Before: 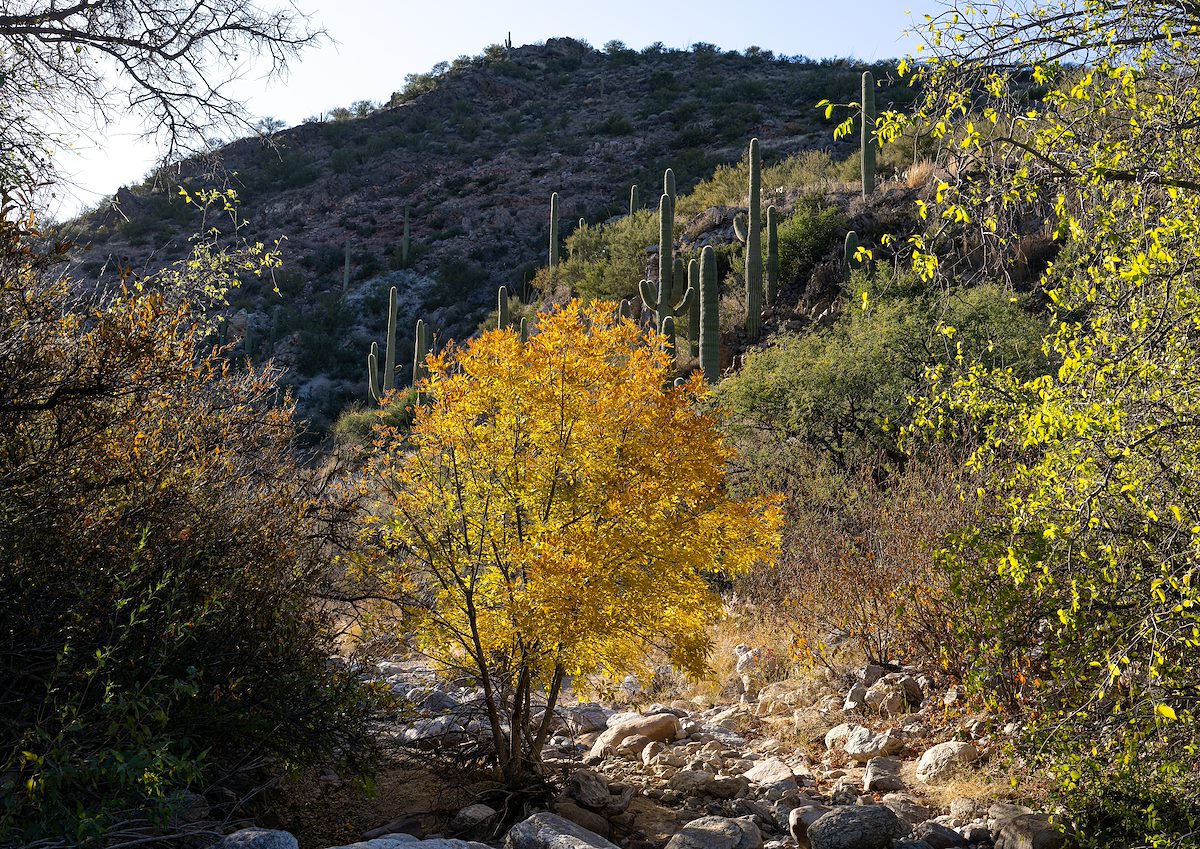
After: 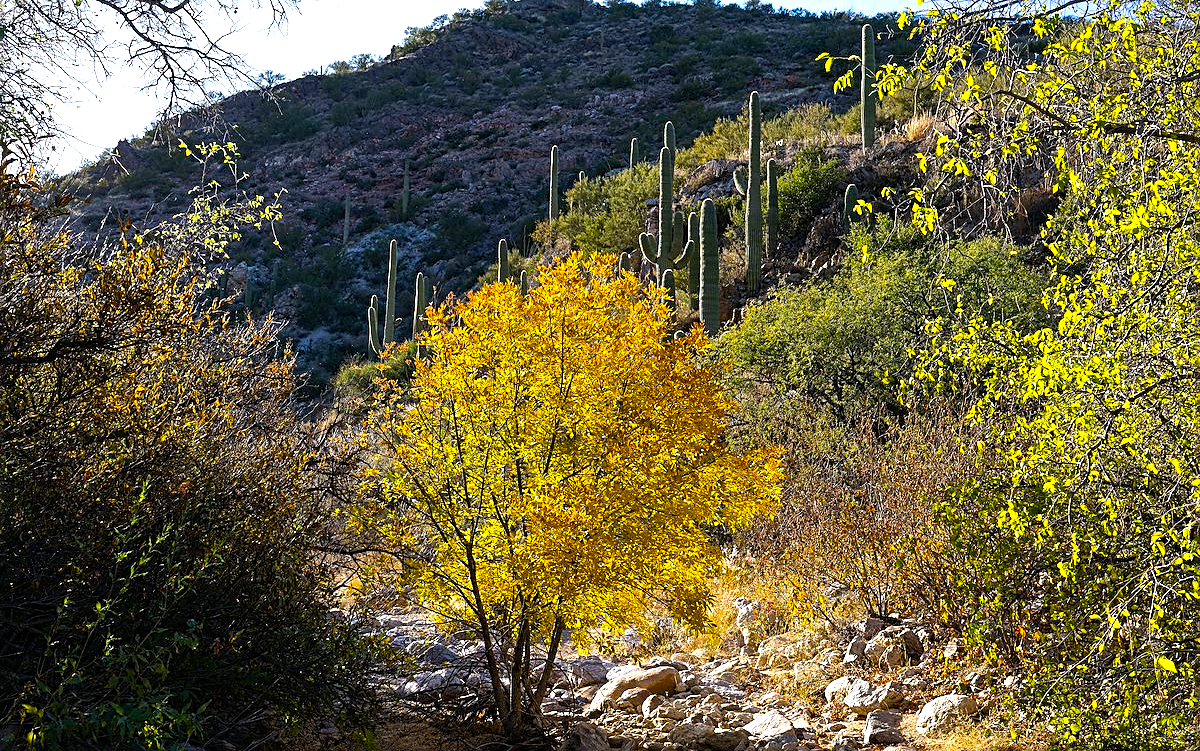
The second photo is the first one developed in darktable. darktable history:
color balance rgb: highlights gain › luminance 16.604%, highlights gain › chroma 2.927%, highlights gain › hue 257.95°, linear chroma grading › shadows -2.9%, linear chroma grading › highlights -3.62%, perceptual saturation grading › global saturation 18.567%, perceptual brilliance grading › highlights 8.067%, perceptual brilliance grading › mid-tones 3.813%, perceptual brilliance grading › shadows 2.043%, global vibrance 39.582%
crop and rotate: top 5.537%, bottom 5.907%
sharpen: on, module defaults
